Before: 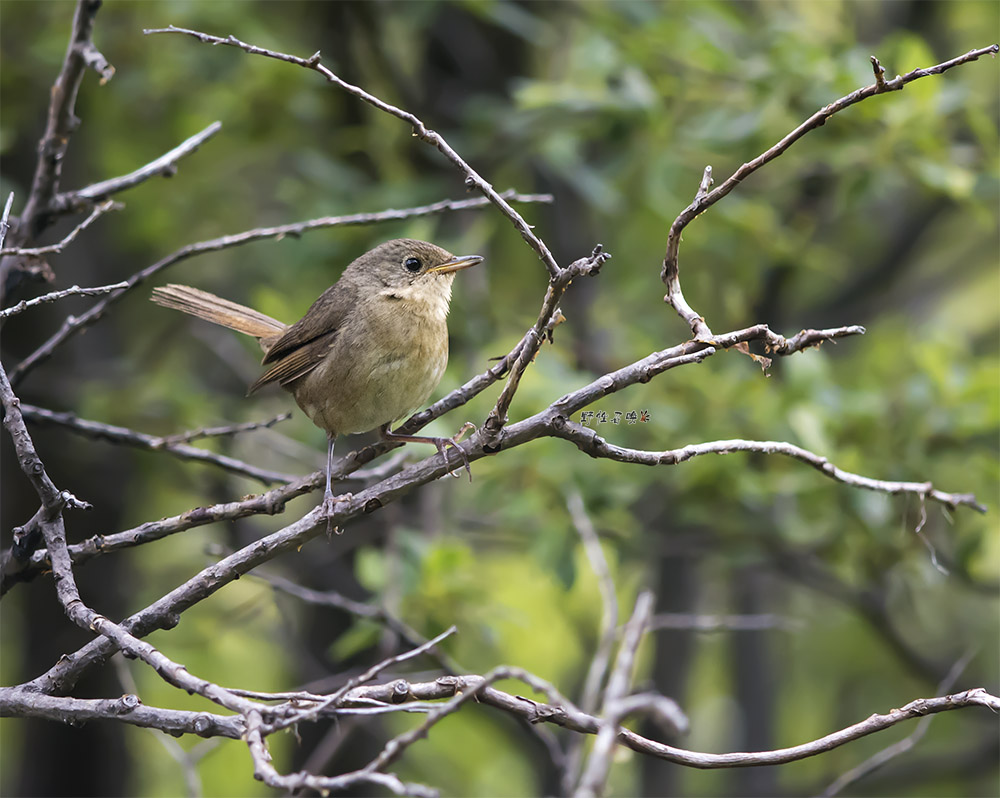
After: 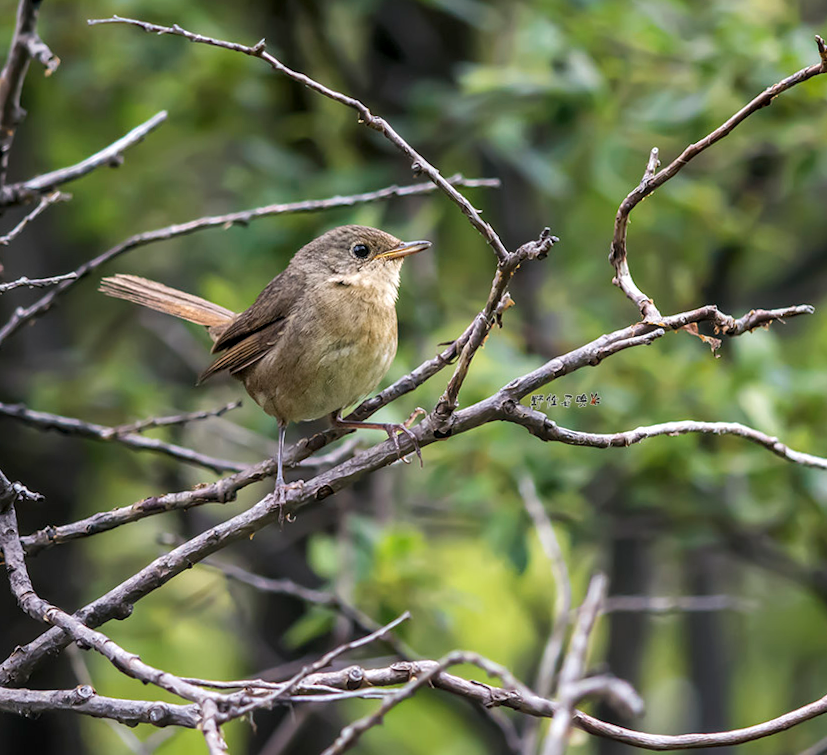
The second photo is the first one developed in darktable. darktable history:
local contrast: on, module defaults
crop and rotate: angle 0.887°, left 4.176%, top 1.002%, right 11.443%, bottom 2.519%
